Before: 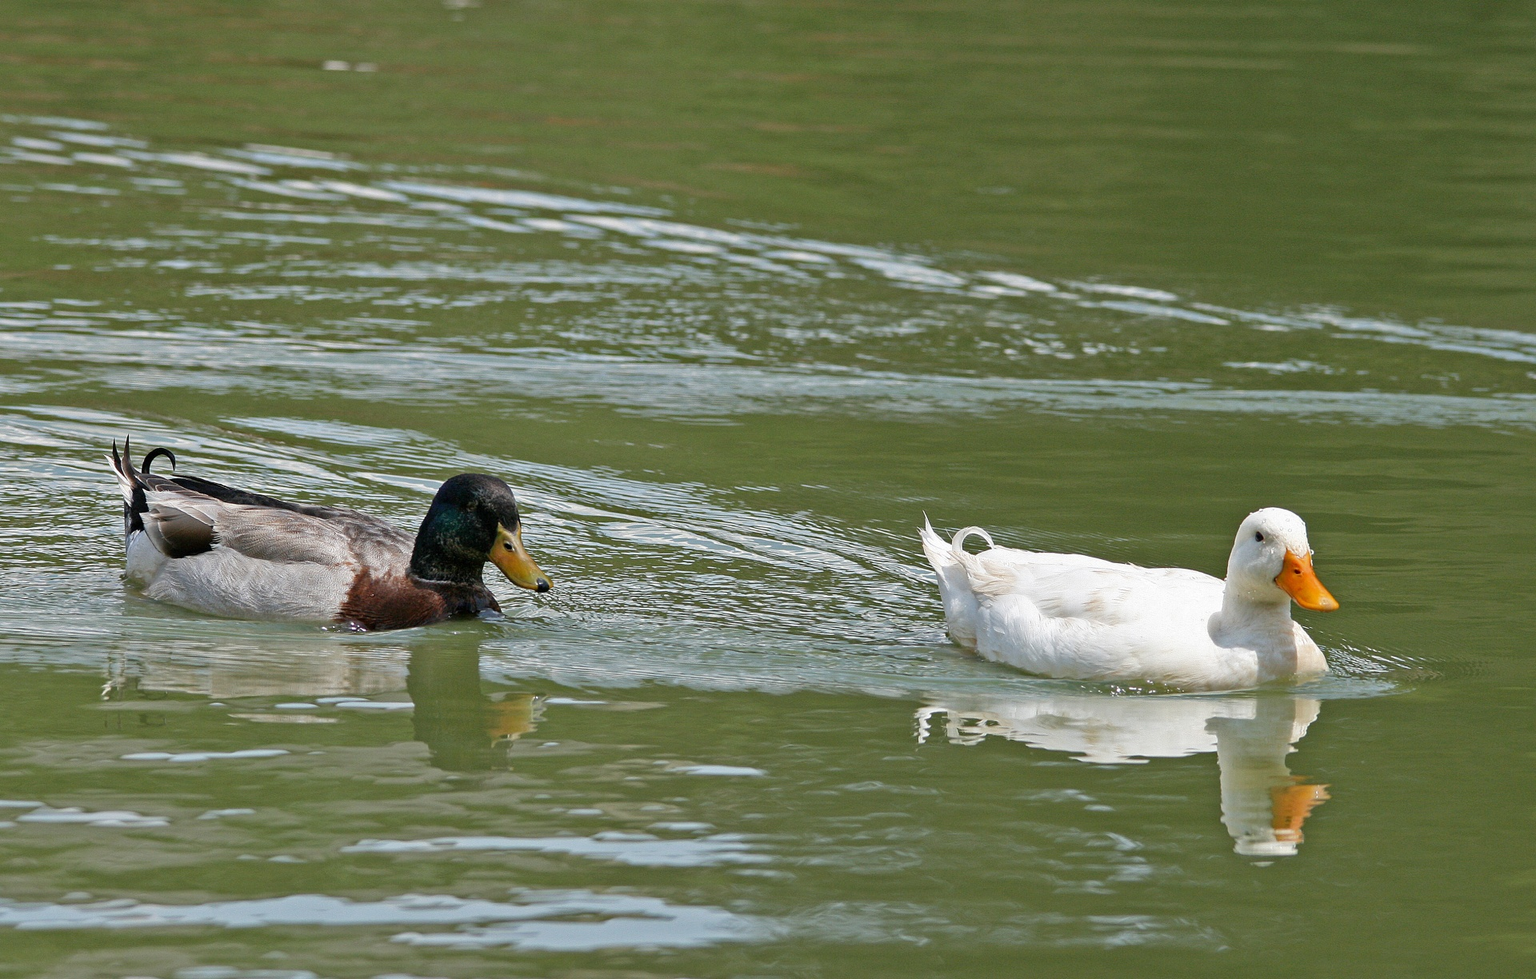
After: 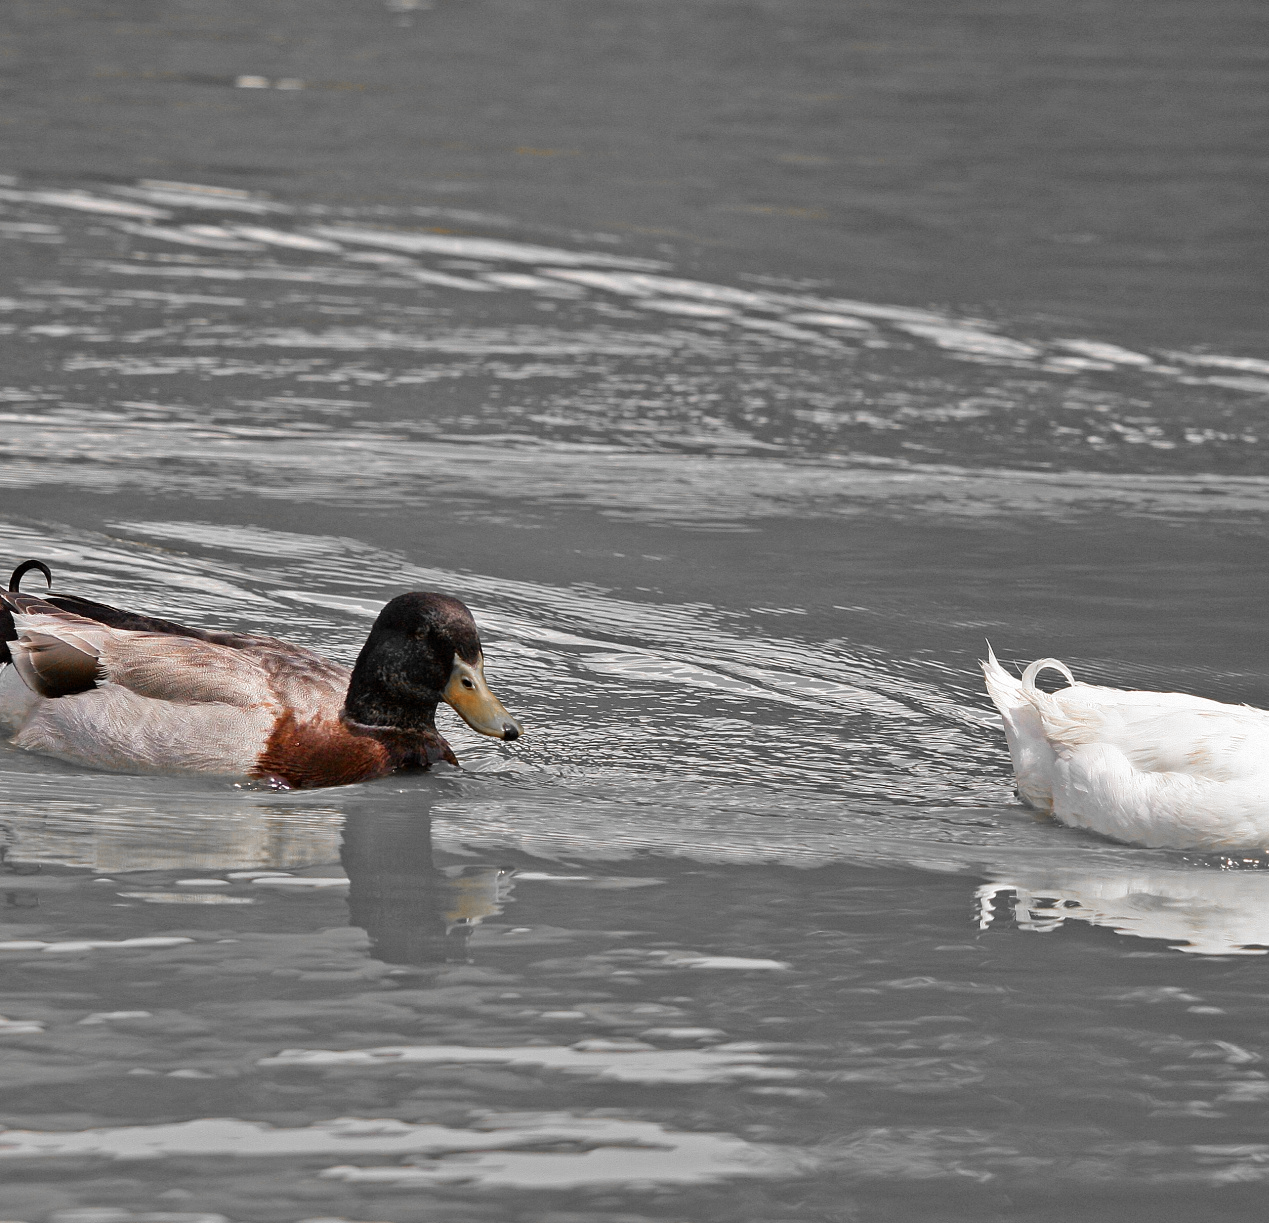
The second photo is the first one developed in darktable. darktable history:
color zones: curves: ch0 [(0, 0.65) (0.096, 0.644) (0.221, 0.539) (0.429, 0.5) (0.571, 0.5) (0.714, 0.5) (0.857, 0.5) (1, 0.65)]; ch1 [(0, 0.5) (0.143, 0.5) (0.257, -0.002) (0.429, 0.04) (0.571, -0.001) (0.714, -0.015) (0.857, 0.024) (1, 0.5)]
color balance rgb: shadows lift › chroma 2.042%, shadows lift › hue 215.62°, power › chroma 1.547%, power › hue 26.79°, perceptual saturation grading › global saturation 25.073%
crop and rotate: left 8.777%, right 25.1%
